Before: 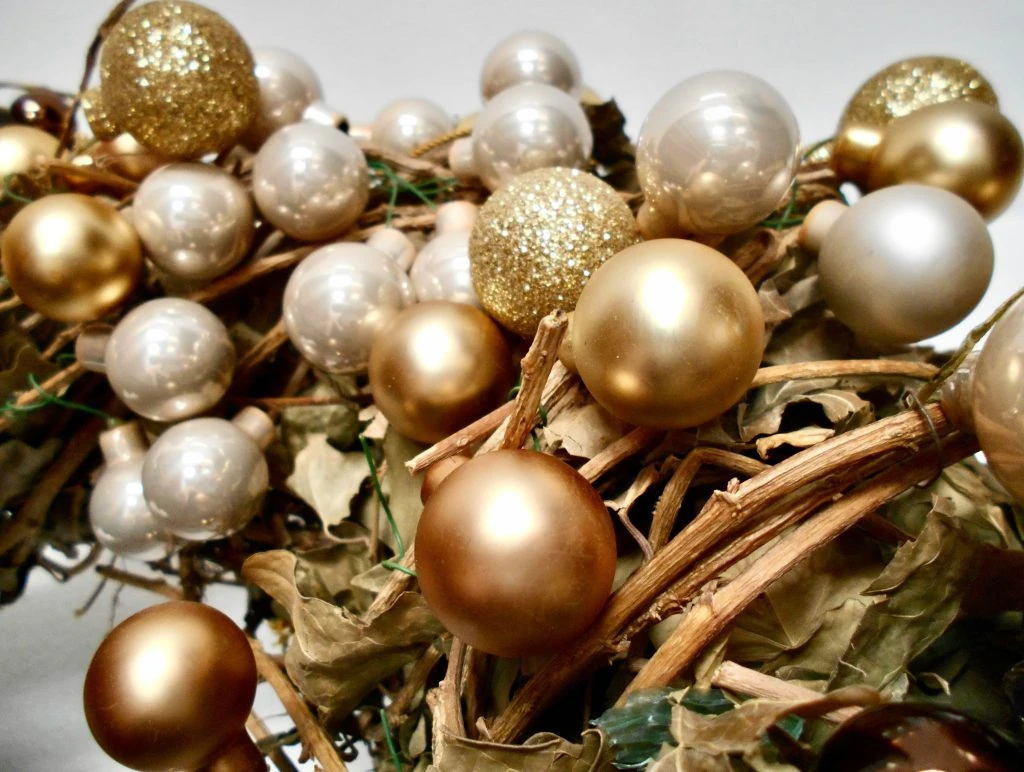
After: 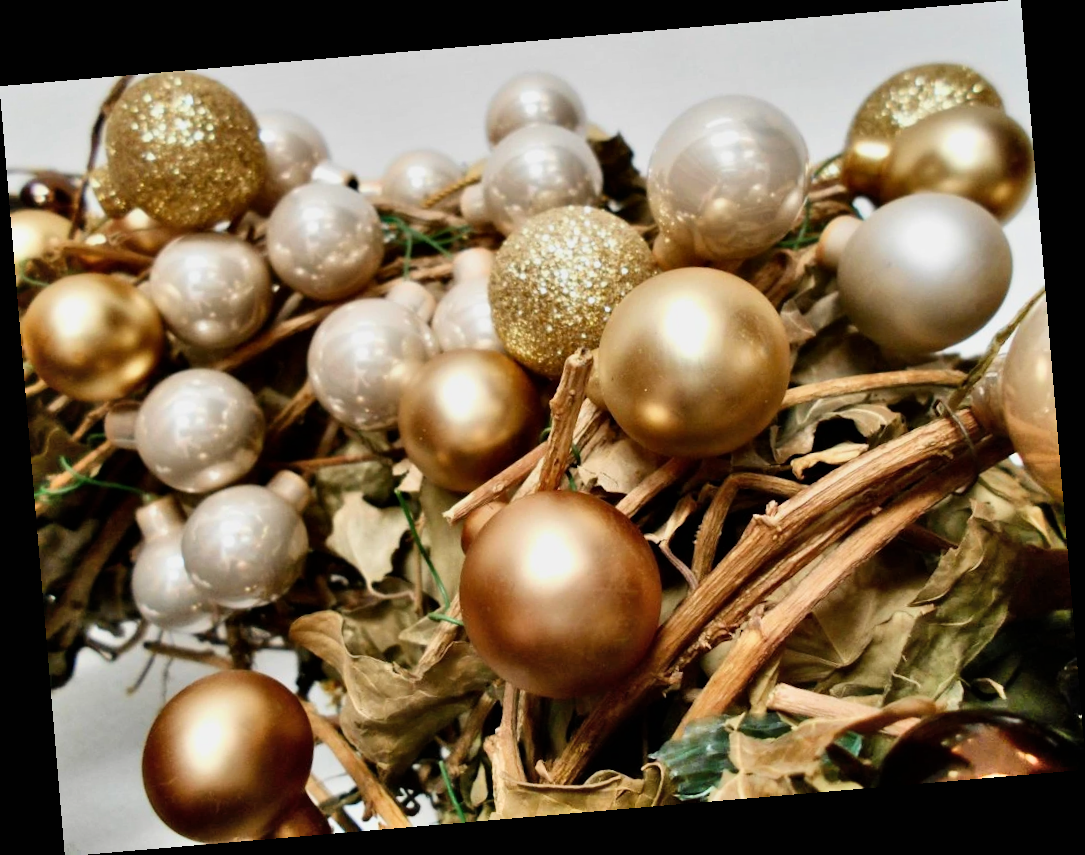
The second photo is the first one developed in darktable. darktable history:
rotate and perspective: rotation -4.86°, automatic cropping off
shadows and highlights: shadows 52.42, soften with gaussian
exposure: compensate highlight preservation false
filmic rgb: black relative exposure -9.5 EV, white relative exposure 3.02 EV, hardness 6.12
